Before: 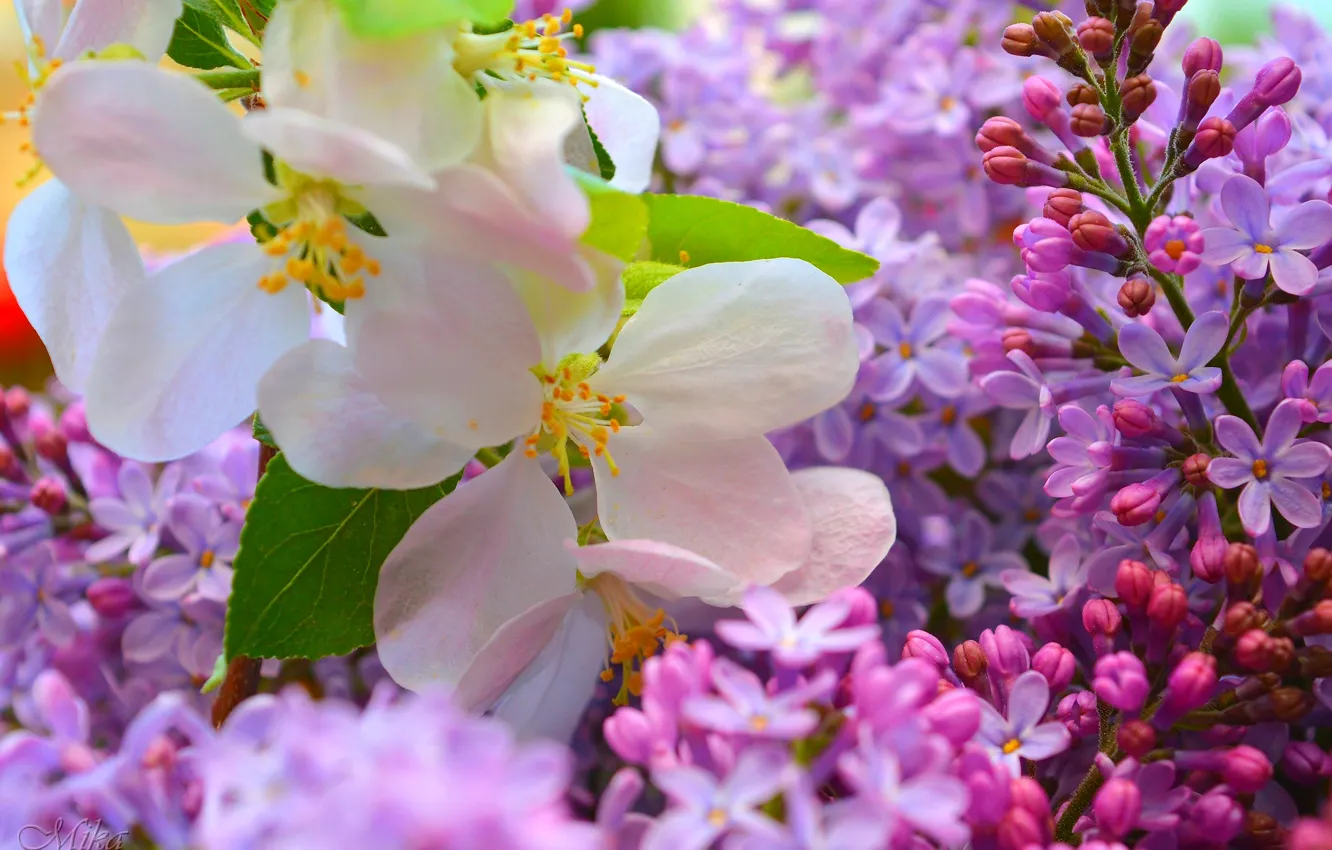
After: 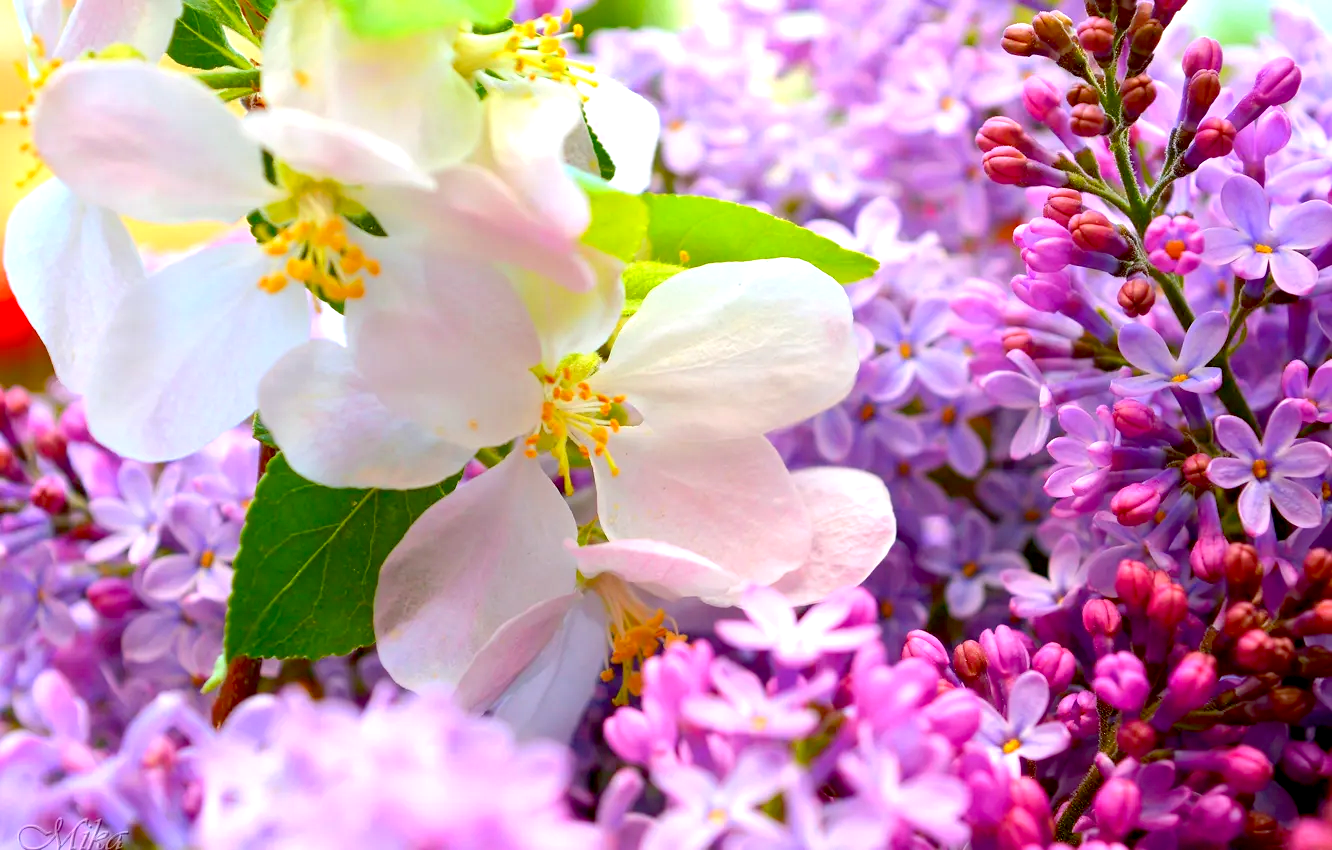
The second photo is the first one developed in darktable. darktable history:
exposure: black level correction 0.012, exposure 0.697 EV, compensate highlight preservation false
